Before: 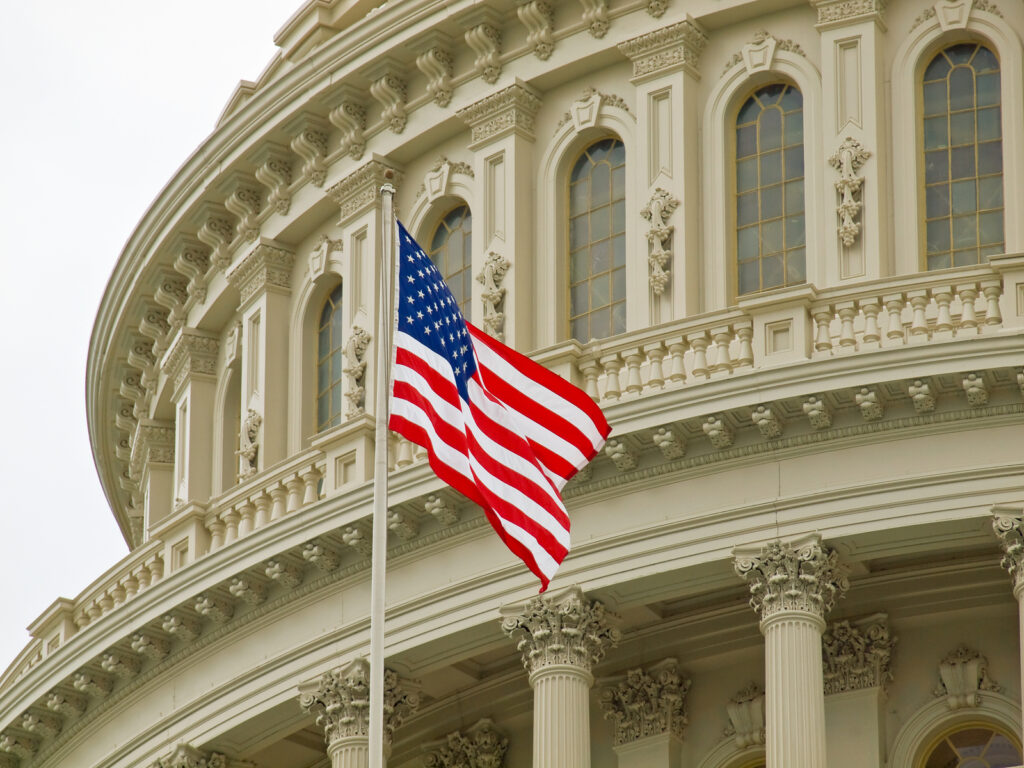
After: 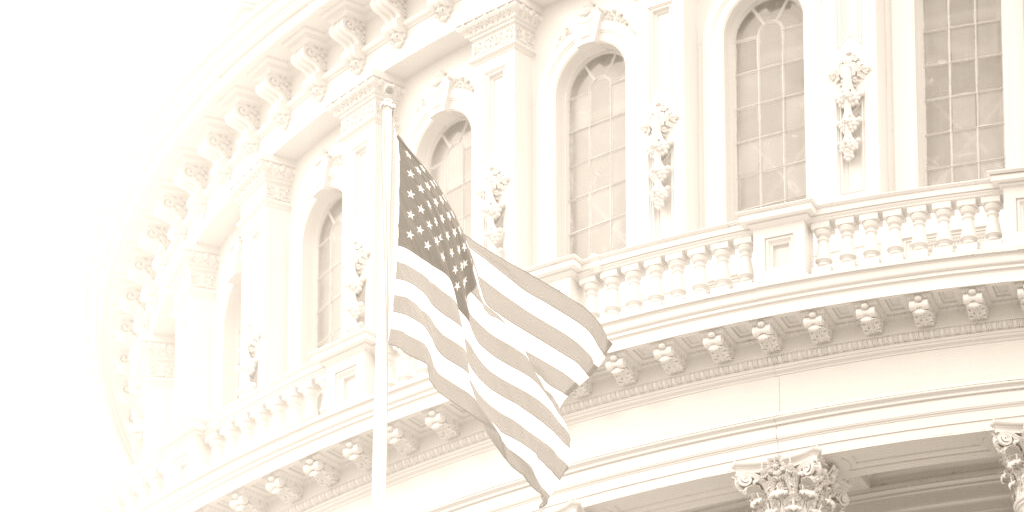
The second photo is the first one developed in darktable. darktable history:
crop: top 11.166%, bottom 22.168%
fill light: on, module defaults
base curve: exposure shift 0, preserve colors none
exposure: exposure 0 EV, compensate highlight preservation false
bloom: size 40%
colorize: hue 34.49°, saturation 35.33%, source mix 100%, version 1
